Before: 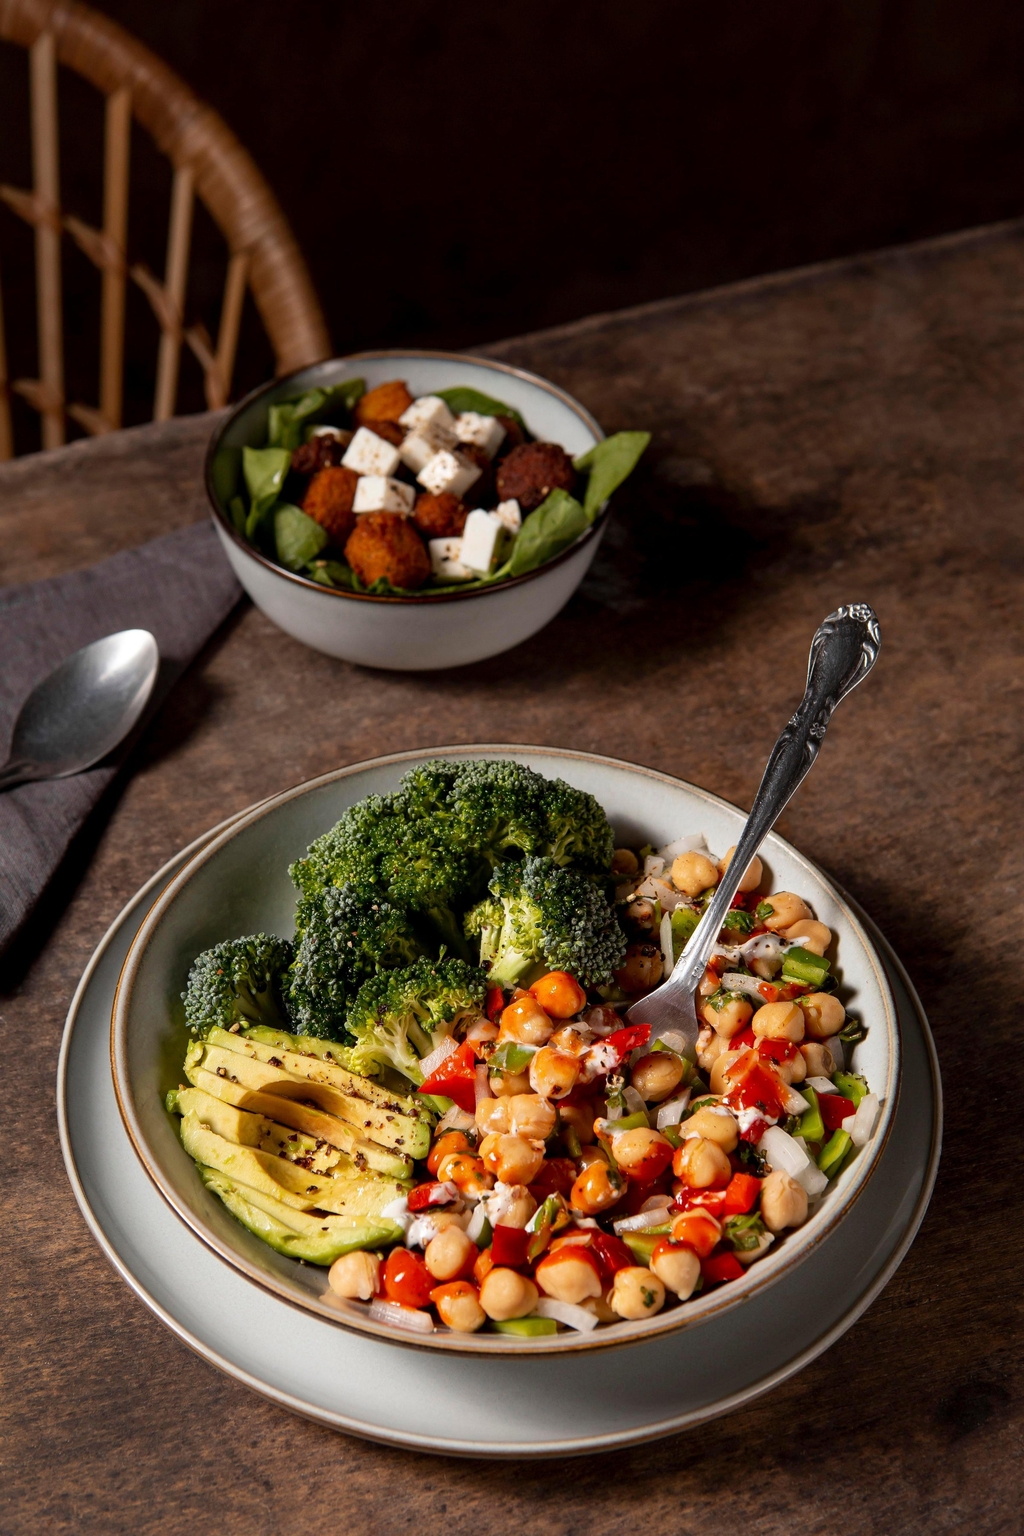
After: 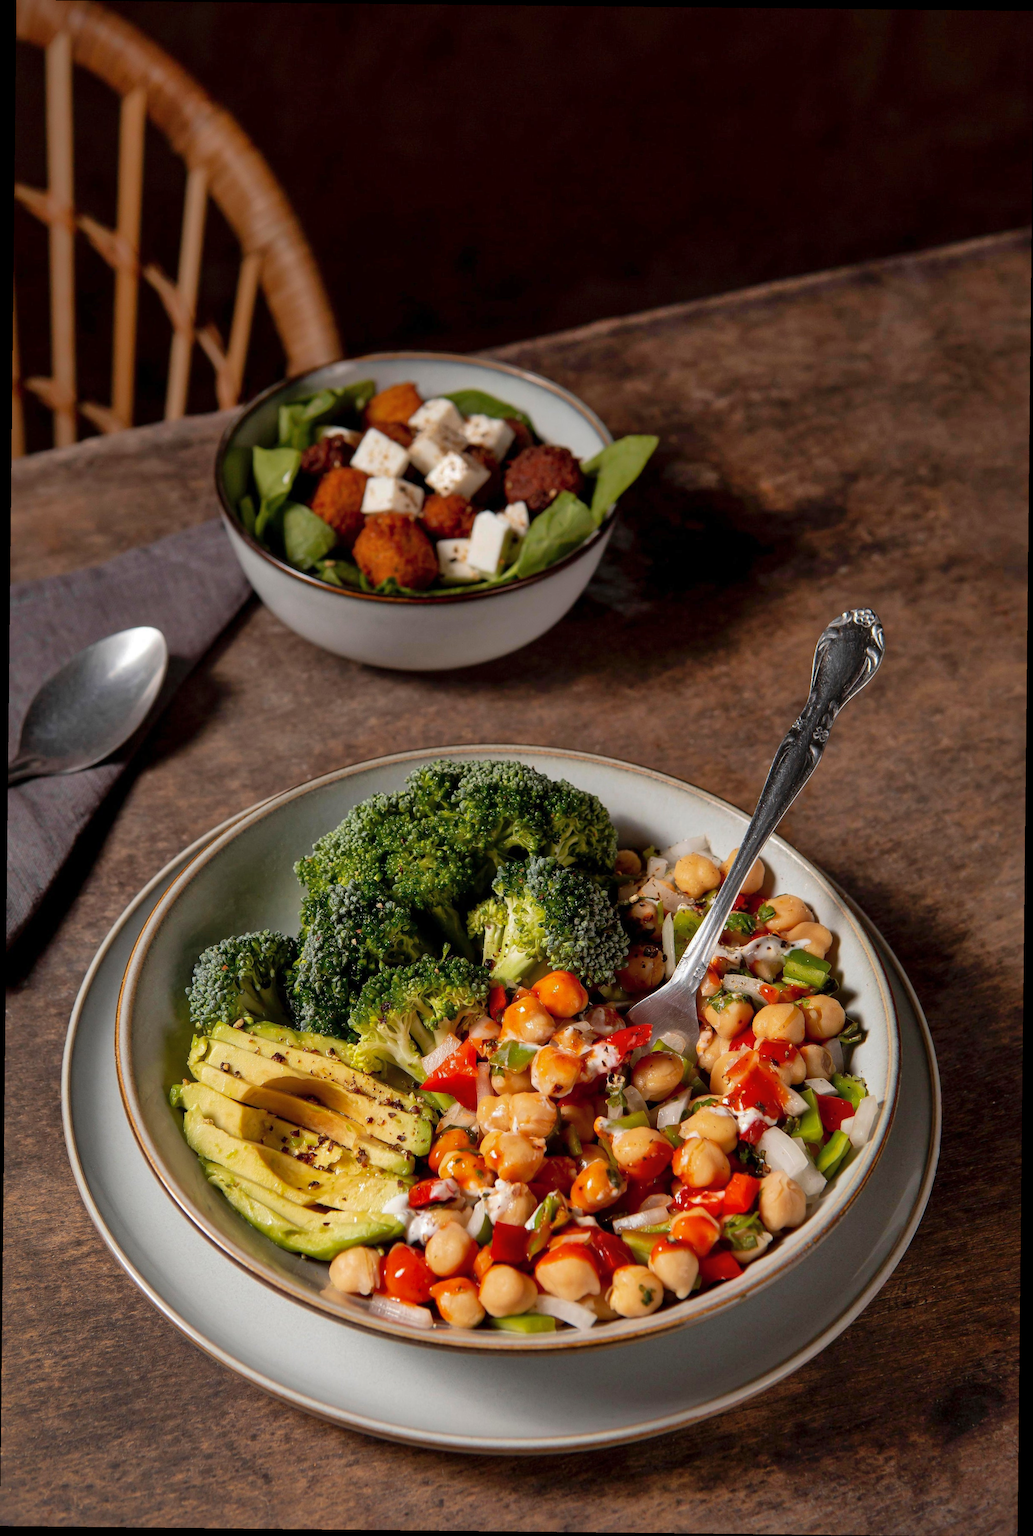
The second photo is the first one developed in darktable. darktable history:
crop and rotate: angle -0.62°
shadows and highlights: on, module defaults
